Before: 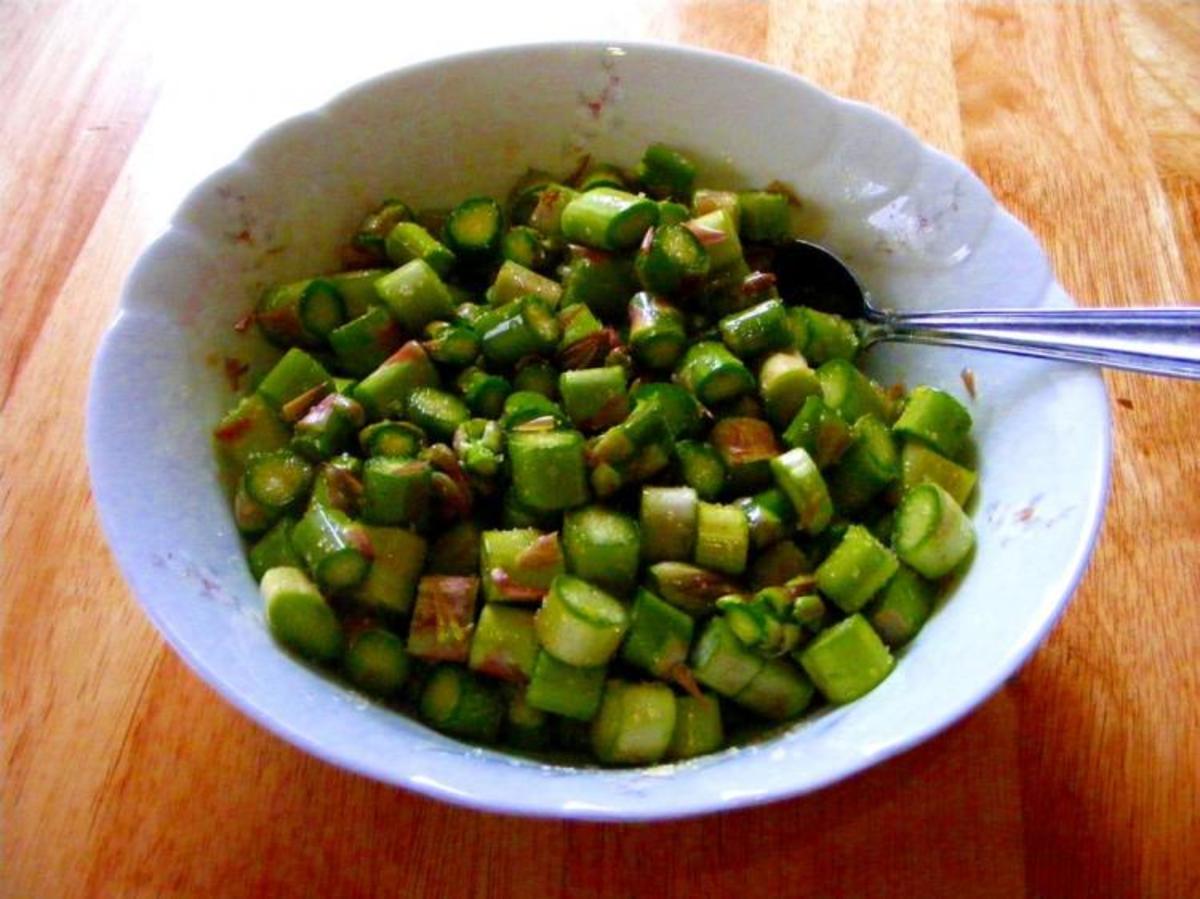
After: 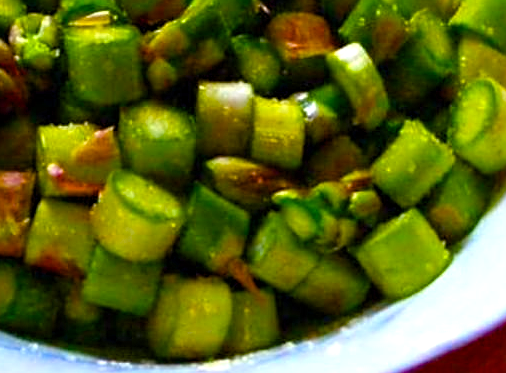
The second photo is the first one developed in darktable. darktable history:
crop: left 37.074%, top 45.08%, right 20.739%, bottom 13.388%
color balance rgb: perceptual saturation grading › global saturation 37.228%, perceptual saturation grading › shadows 35.566%
sharpen: amount 0.495
exposure: exposure 0.359 EV, compensate exposure bias true, compensate highlight preservation false
